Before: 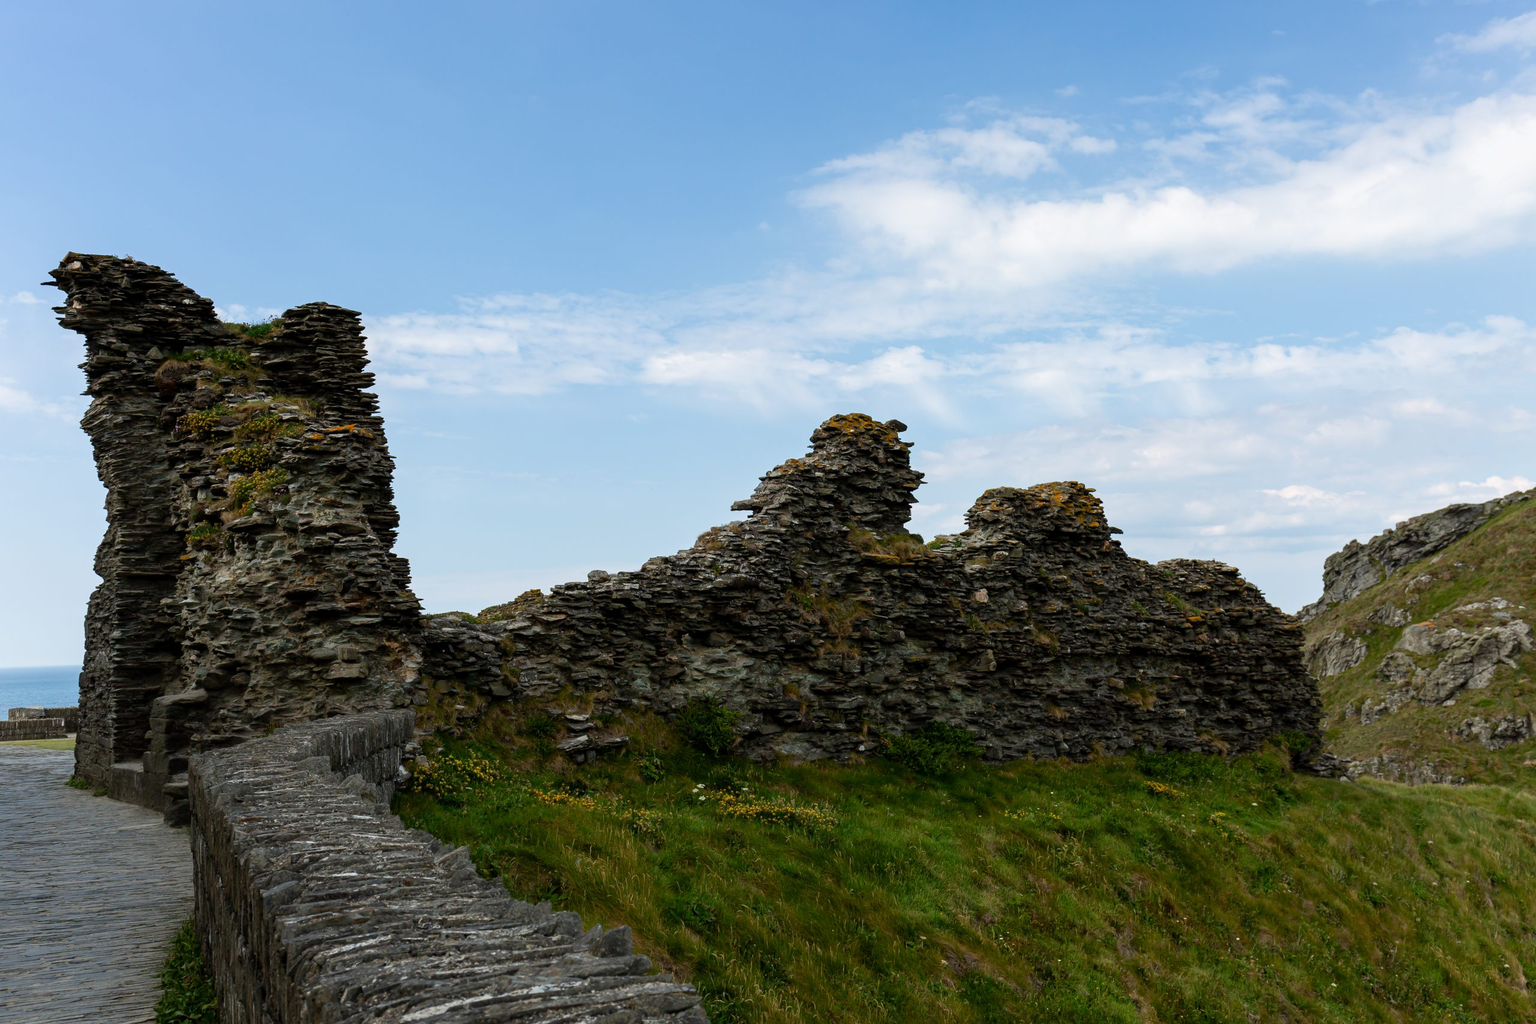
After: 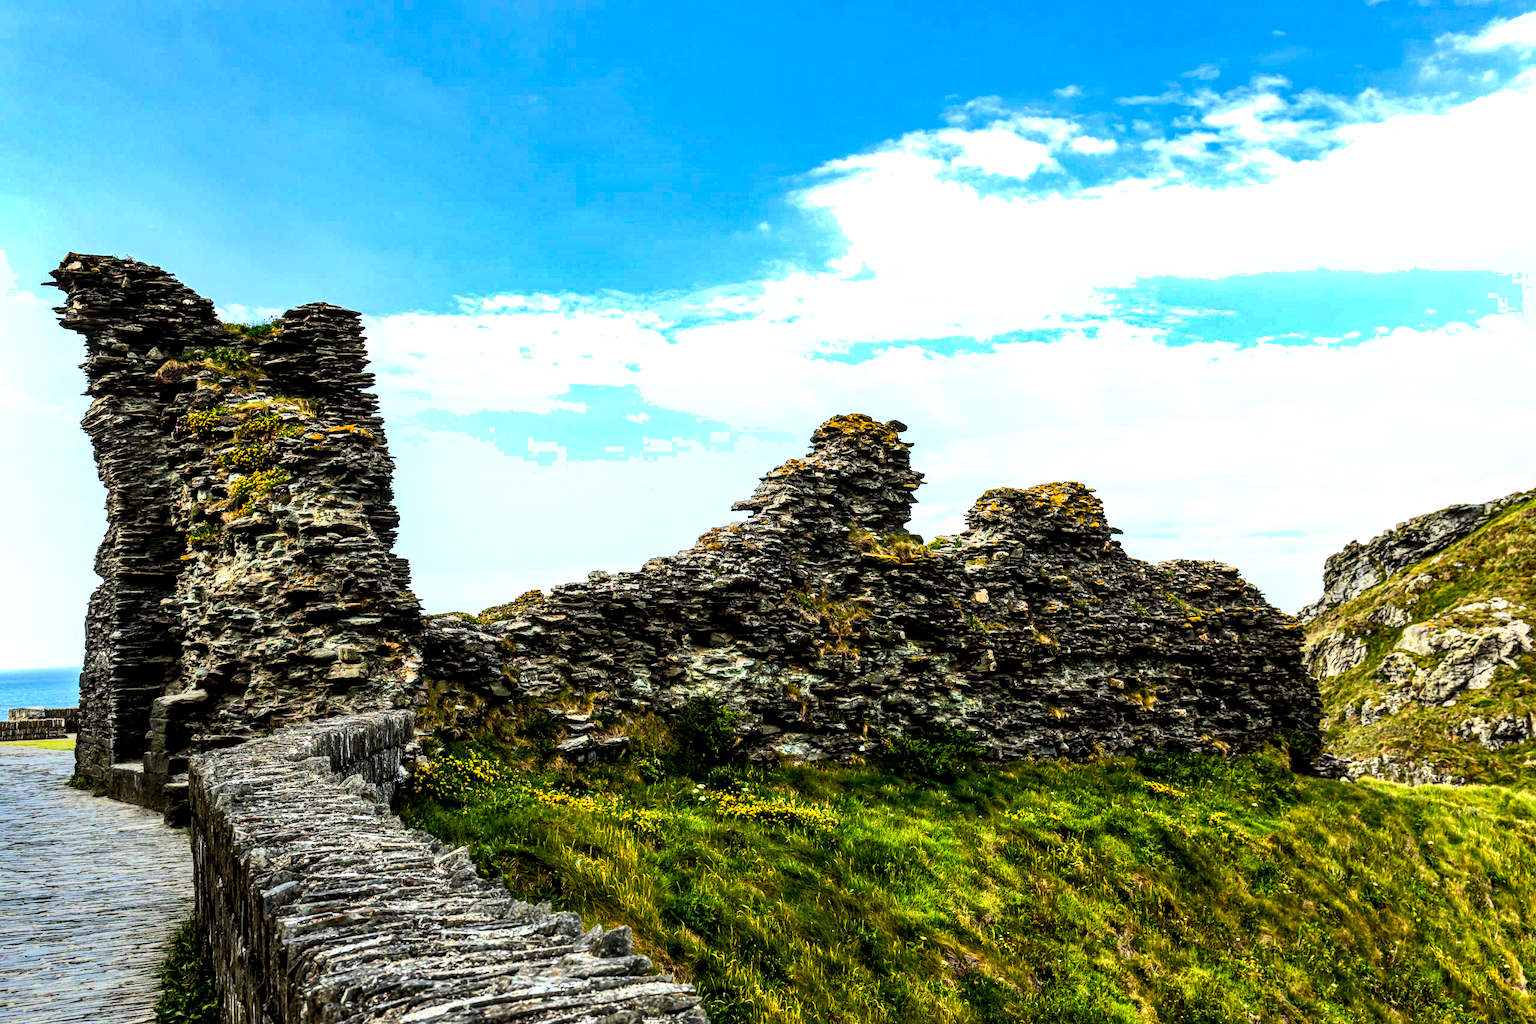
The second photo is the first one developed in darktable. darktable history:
color balance rgb: perceptual saturation grading › global saturation 30.065%, perceptual brilliance grading › global brilliance 17.413%, global vibrance 30.274%, contrast 10.322%
local contrast: highlights 79%, shadows 56%, detail 174%, midtone range 0.435
shadows and highlights: soften with gaussian
tone equalizer: -8 EV -0.538 EV, -7 EV -0.343 EV, -6 EV -0.057 EV, -5 EV 0.377 EV, -4 EV 0.988 EV, -3 EV 0.772 EV, -2 EV -0.014 EV, -1 EV 0.129 EV, +0 EV -0.024 EV, edges refinement/feathering 500, mask exposure compensation -1.57 EV, preserve details no
